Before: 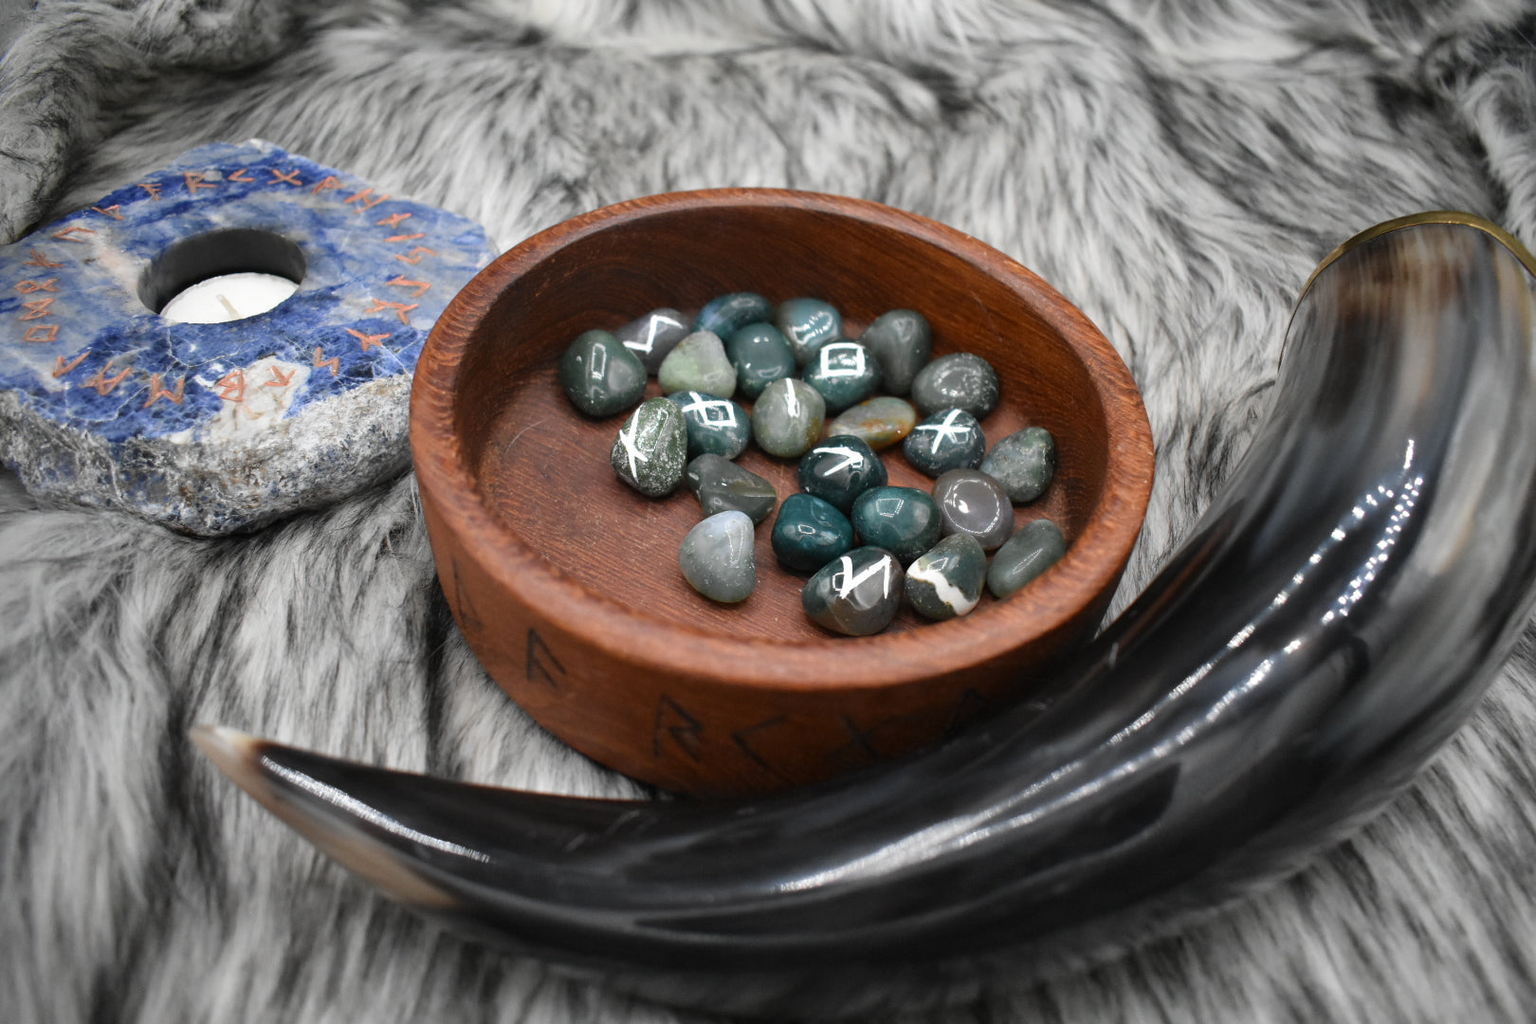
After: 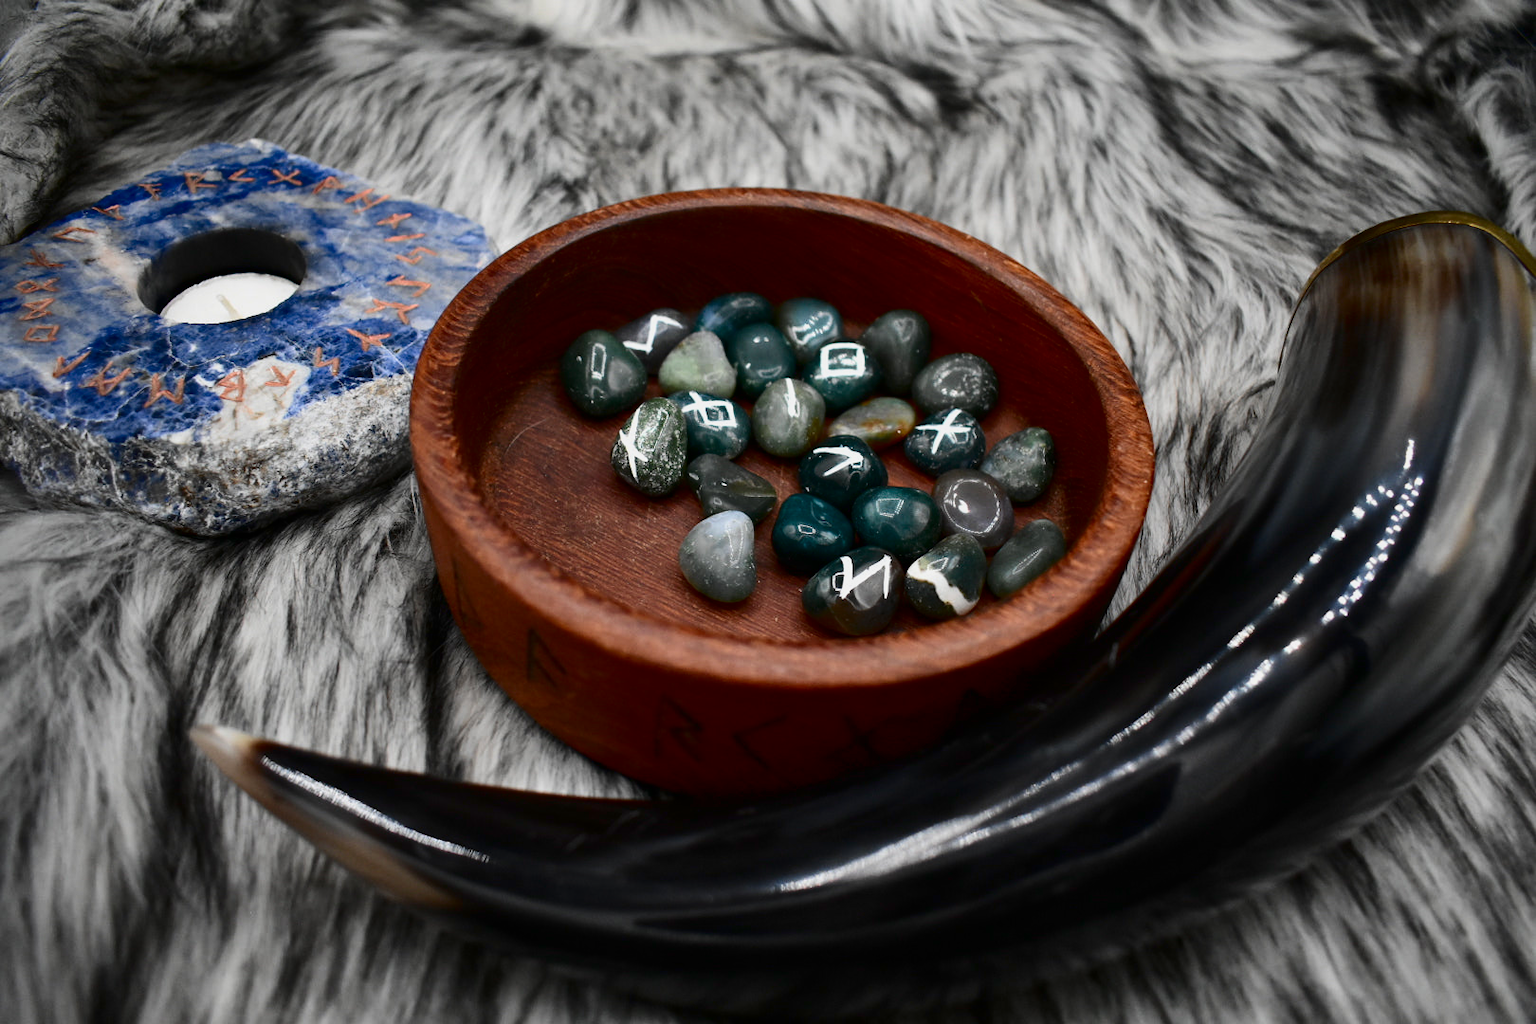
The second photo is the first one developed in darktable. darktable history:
contrast brightness saturation: contrast 0.24, brightness -0.24, saturation 0.14
color balance rgb: contrast -10%
